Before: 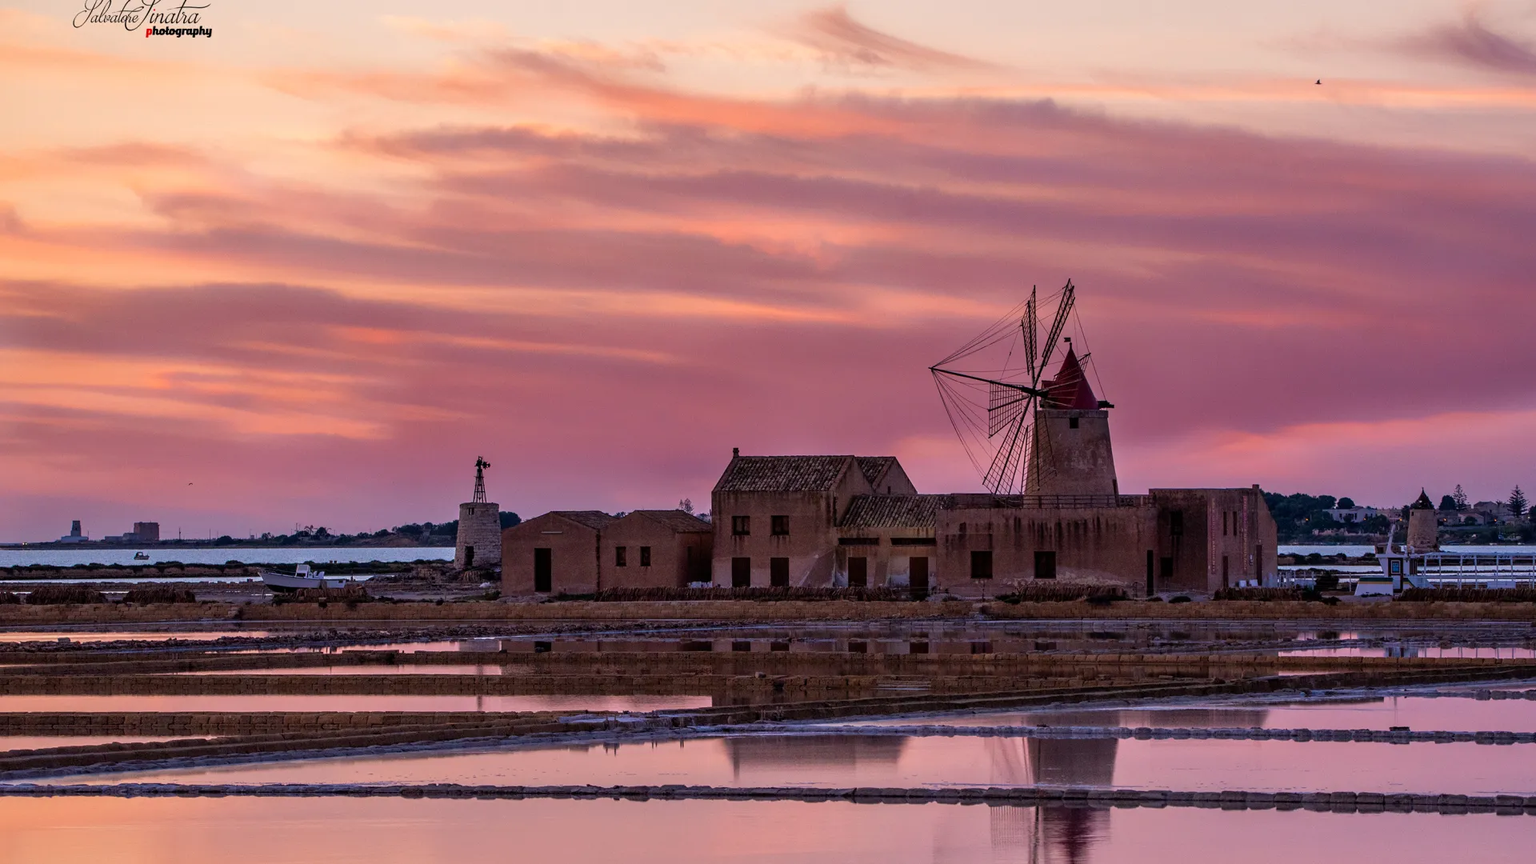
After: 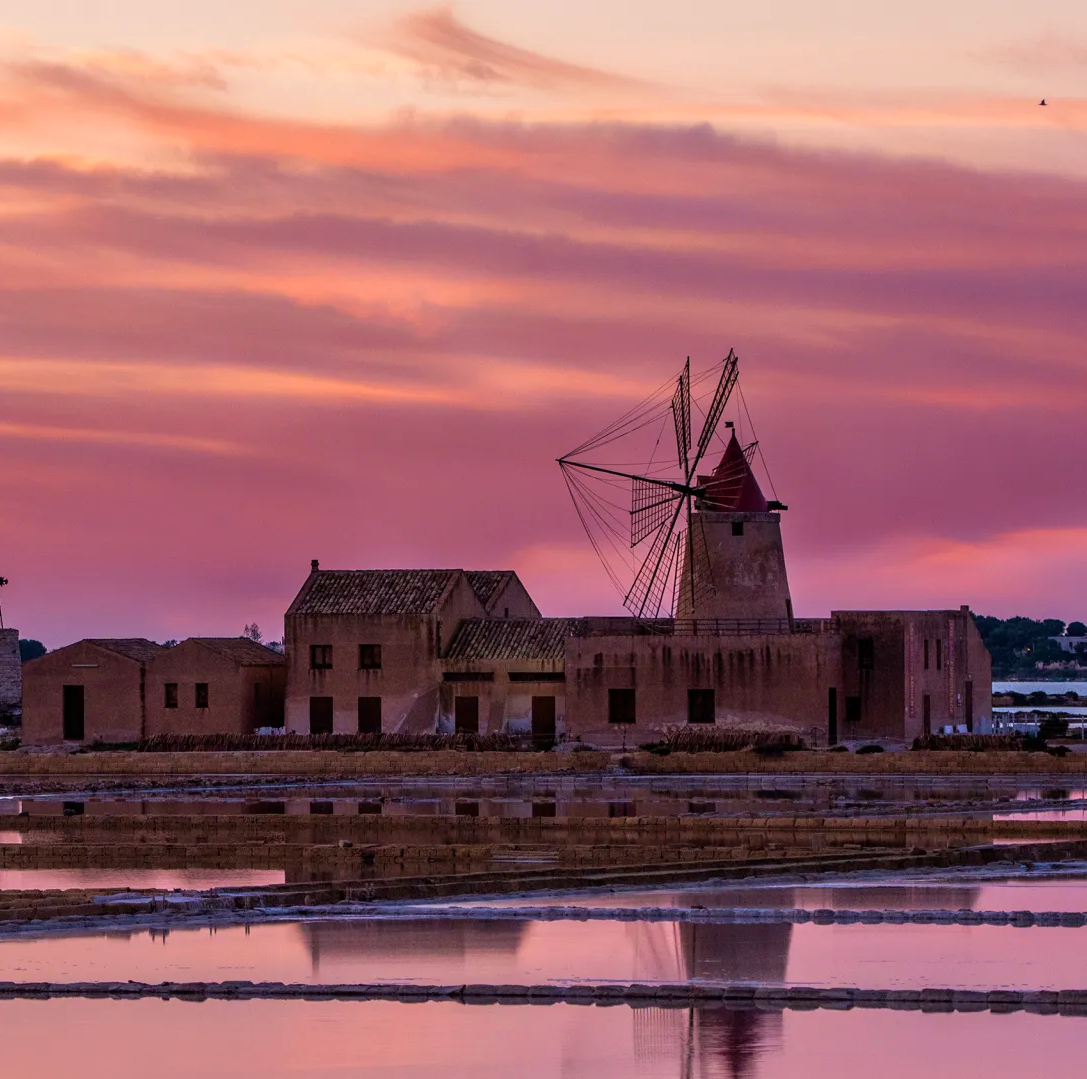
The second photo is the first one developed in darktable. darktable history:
crop: left 31.526%, top 0.02%, right 11.829%
velvia: on, module defaults
